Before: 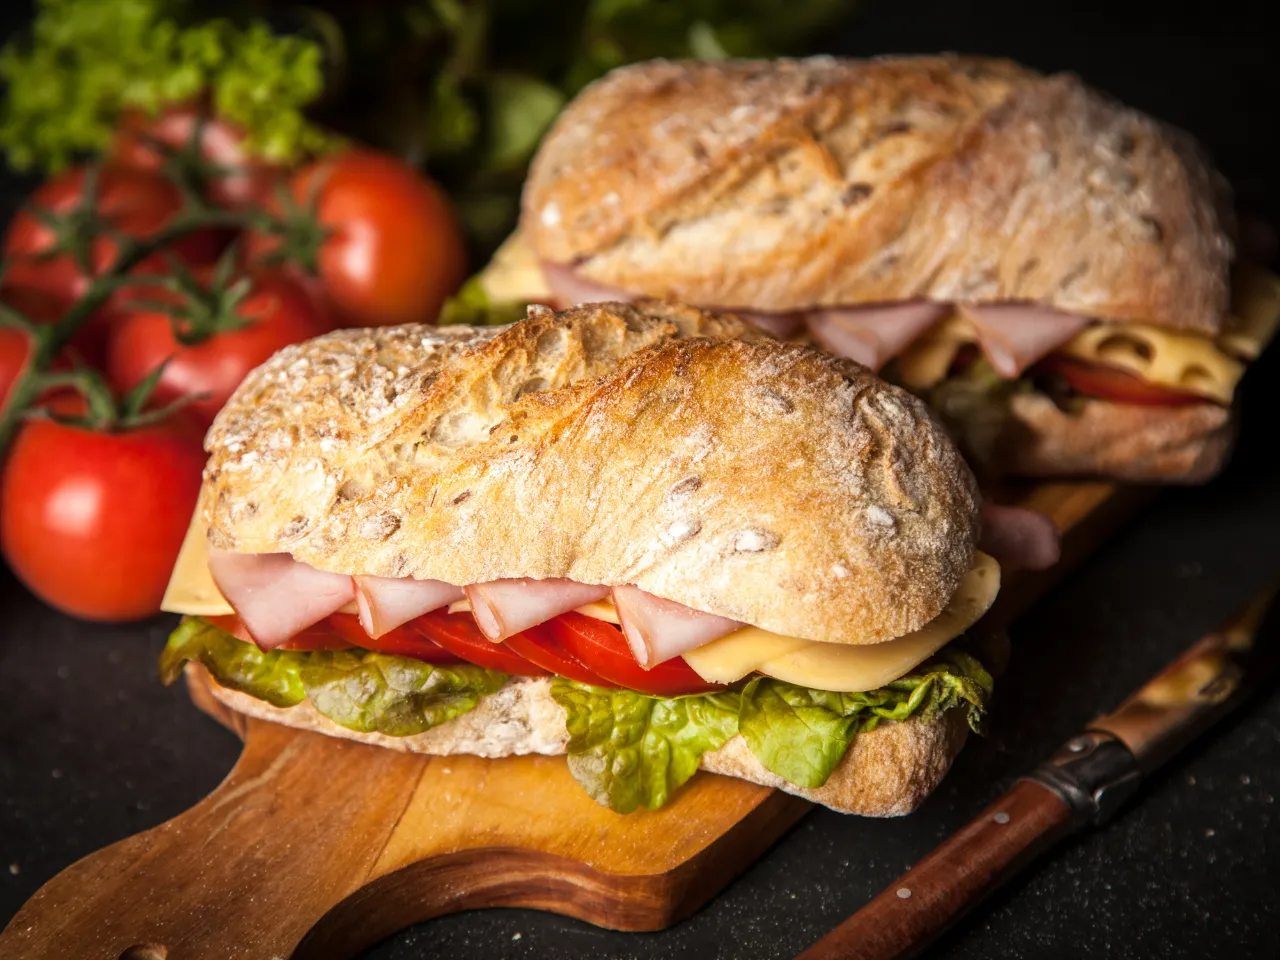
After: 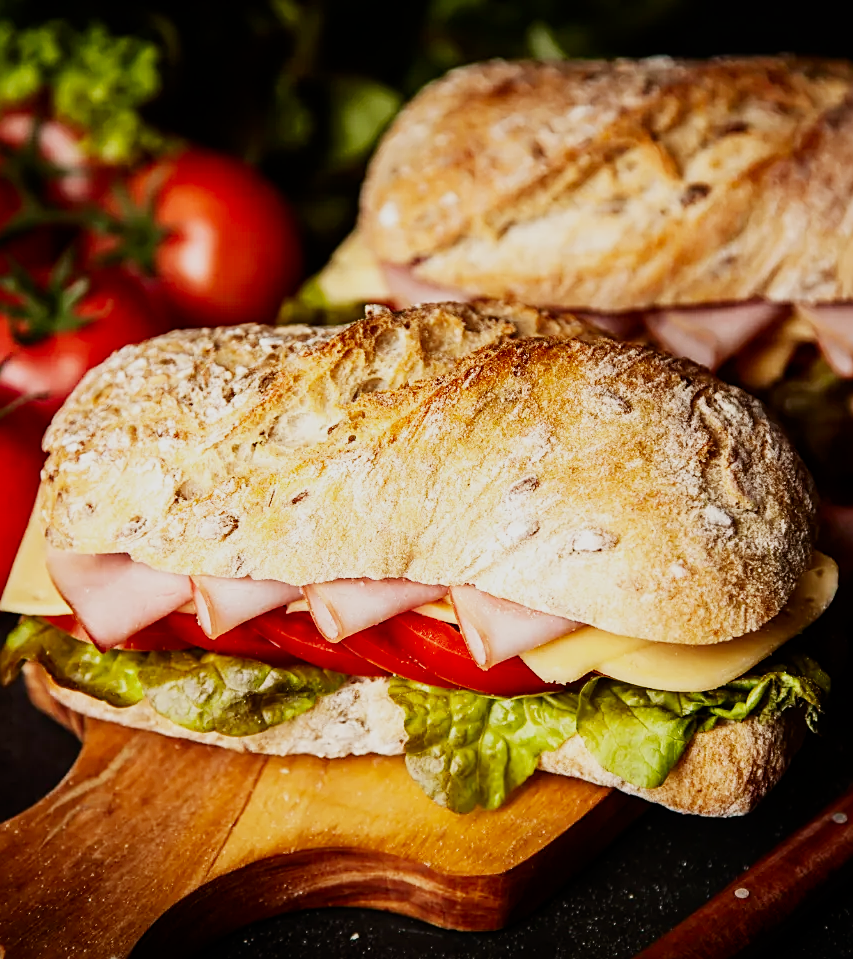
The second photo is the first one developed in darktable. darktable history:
sigmoid: skew -0.2, preserve hue 0%, red attenuation 0.1, red rotation 0.035, green attenuation 0.1, green rotation -0.017, blue attenuation 0.15, blue rotation -0.052, base primaries Rec2020
crop and rotate: left 12.673%, right 20.66%
rgb levels: preserve colors max RGB
sharpen: on, module defaults
contrast brightness saturation: contrast 0.15, brightness -0.01, saturation 0.1
